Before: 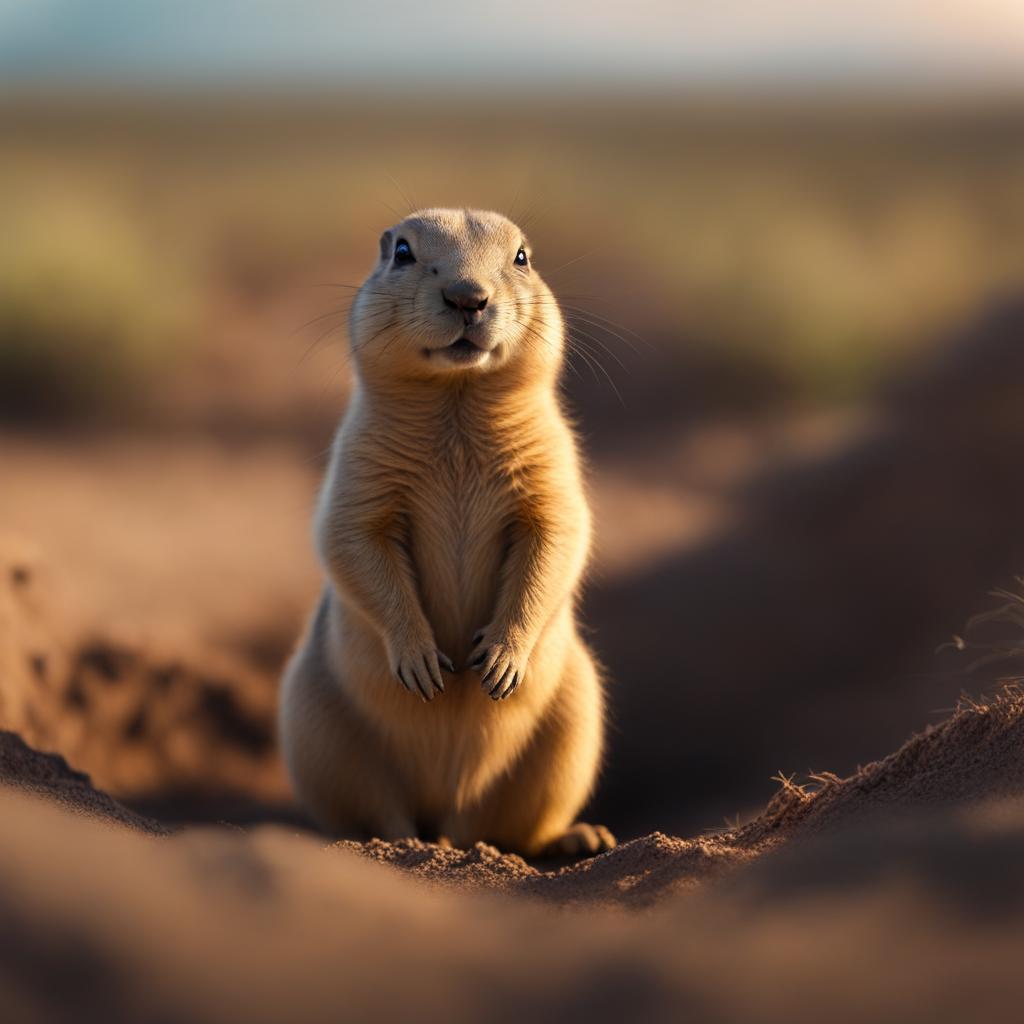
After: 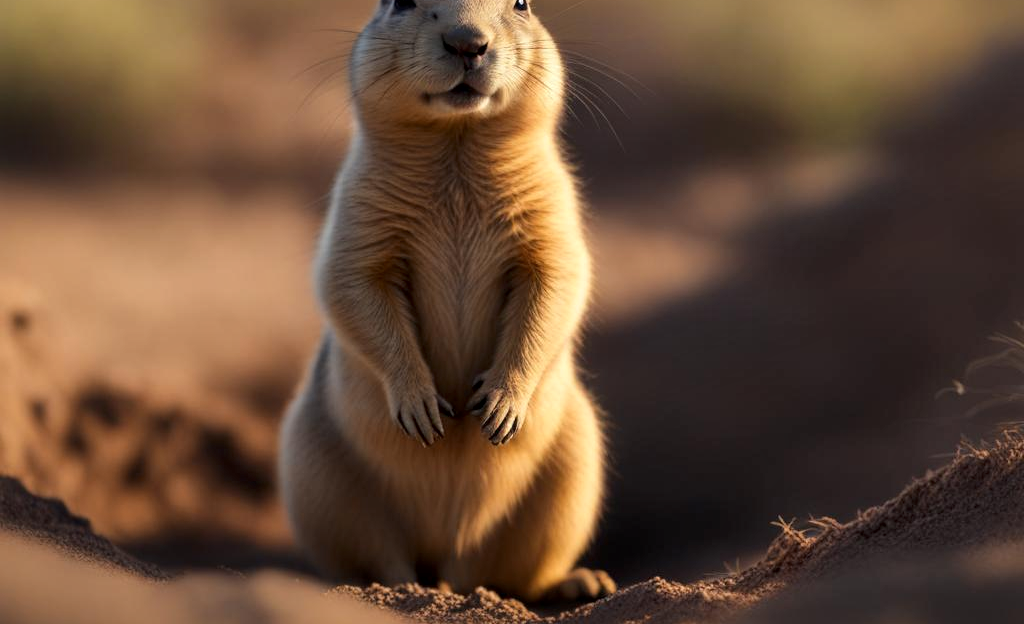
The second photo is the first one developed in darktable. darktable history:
crop and rotate: top 24.939%, bottom 14.05%
local contrast: mode bilateral grid, contrast 21, coarseness 51, detail 139%, midtone range 0.2
